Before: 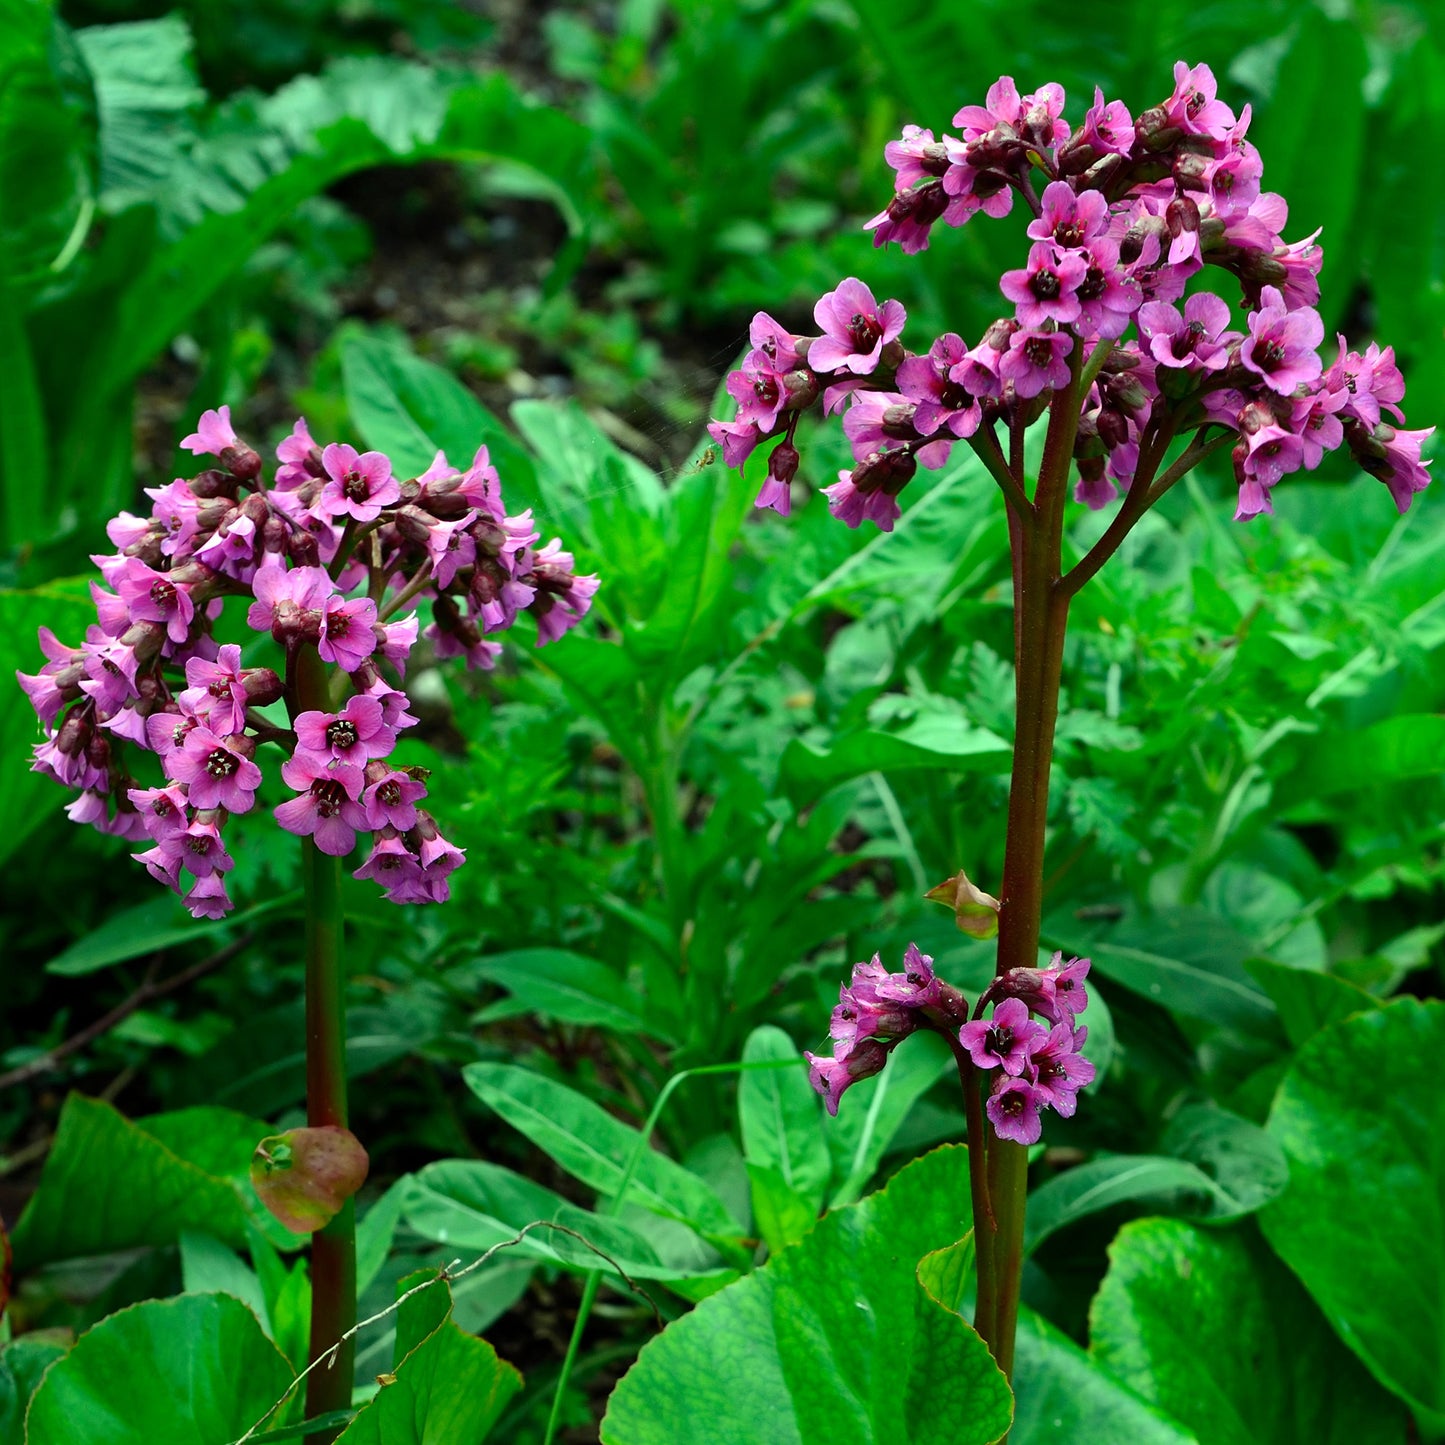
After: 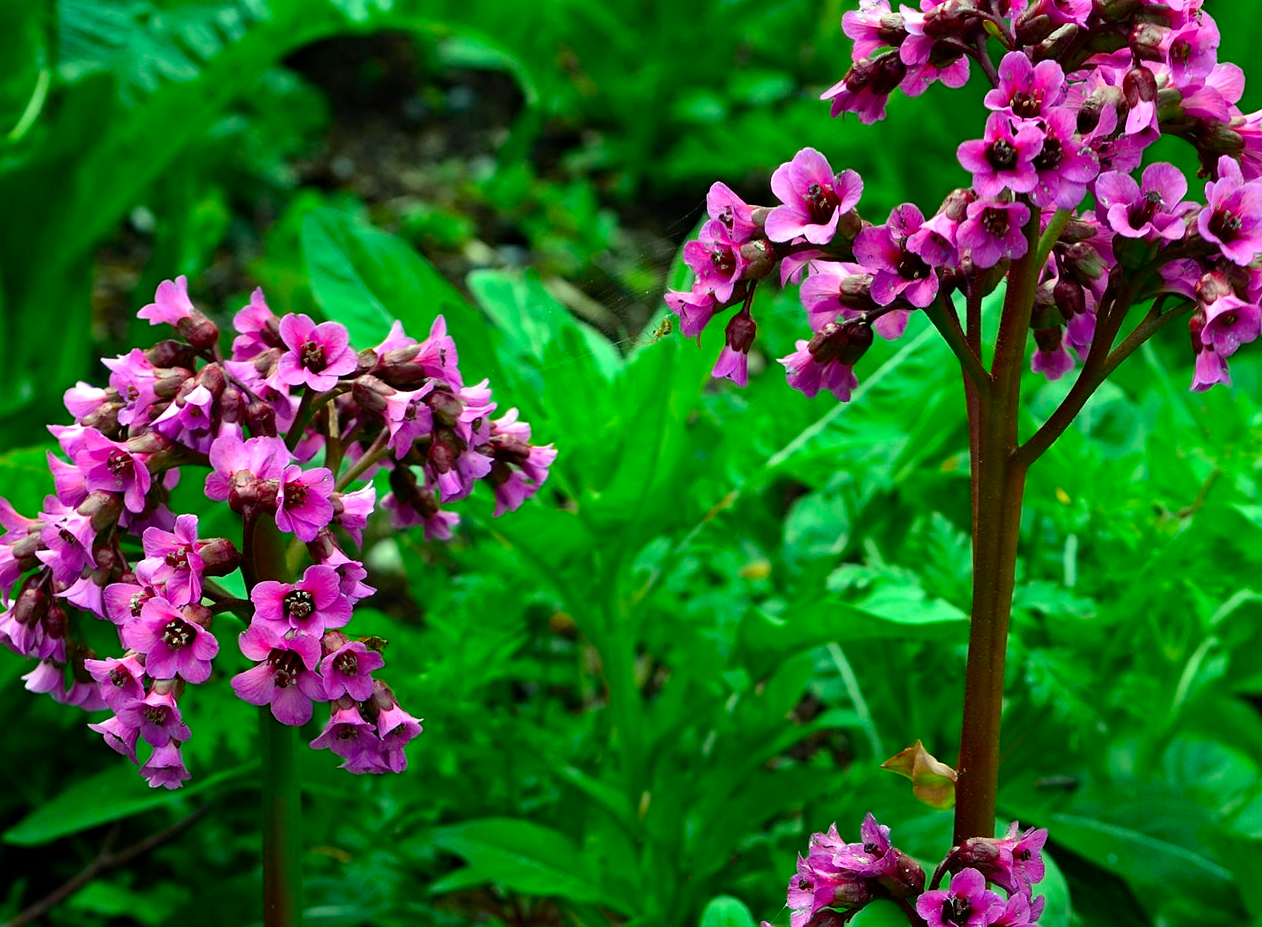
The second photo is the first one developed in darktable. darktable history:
color balance rgb: shadows lift › chroma 2.04%, shadows lift › hue 134.85°, power › hue 329.56°, perceptual saturation grading › global saturation 25.787%
crop: left 3.019%, top 9.002%, right 9.607%, bottom 26.817%
haze removal: compatibility mode true, adaptive false
